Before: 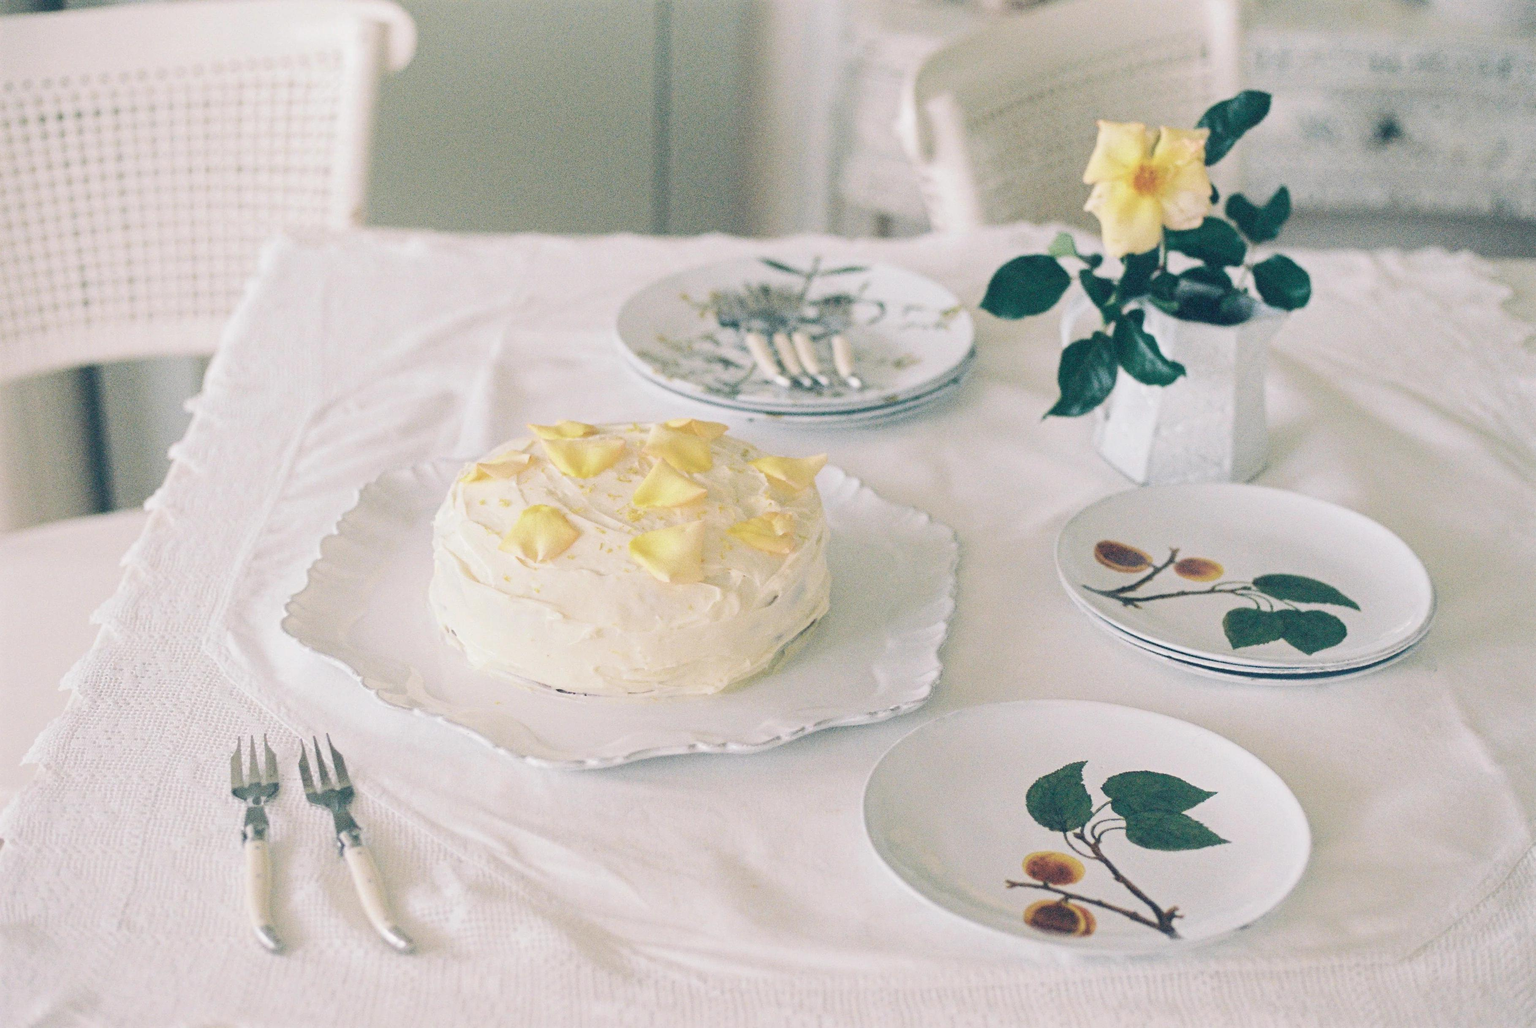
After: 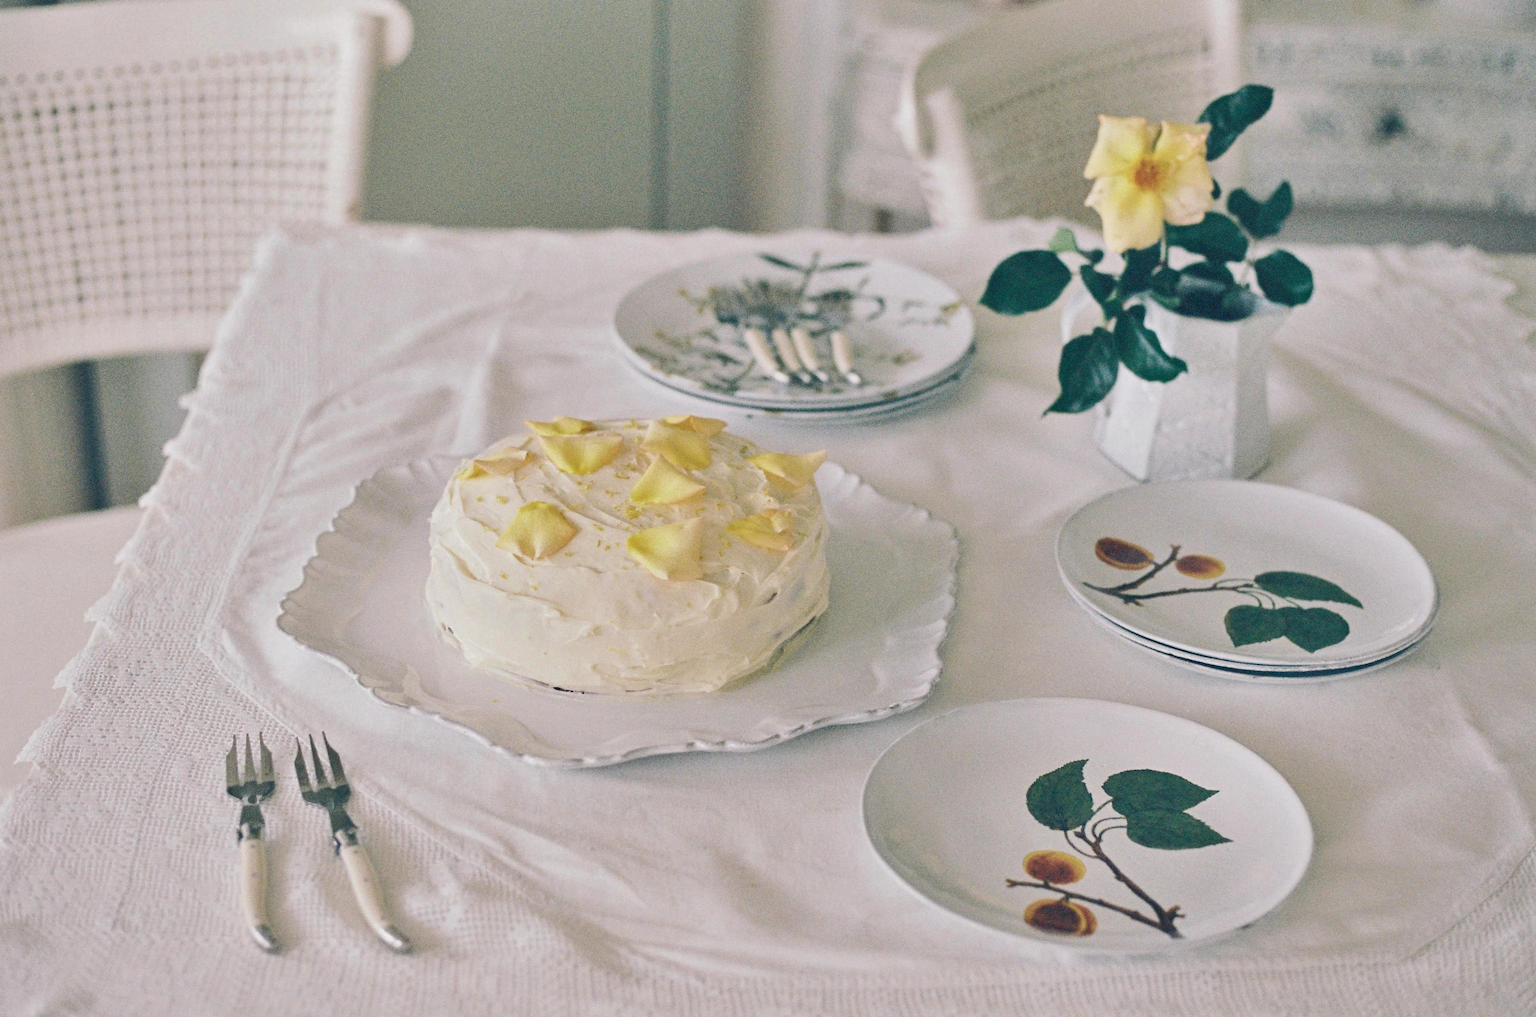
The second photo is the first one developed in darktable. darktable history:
crop: left 0.423%, top 0.63%, right 0.201%, bottom 0.893%
shadows and highlights: shadows 43.83, white point adjustment -1.55, soften with gaussian
